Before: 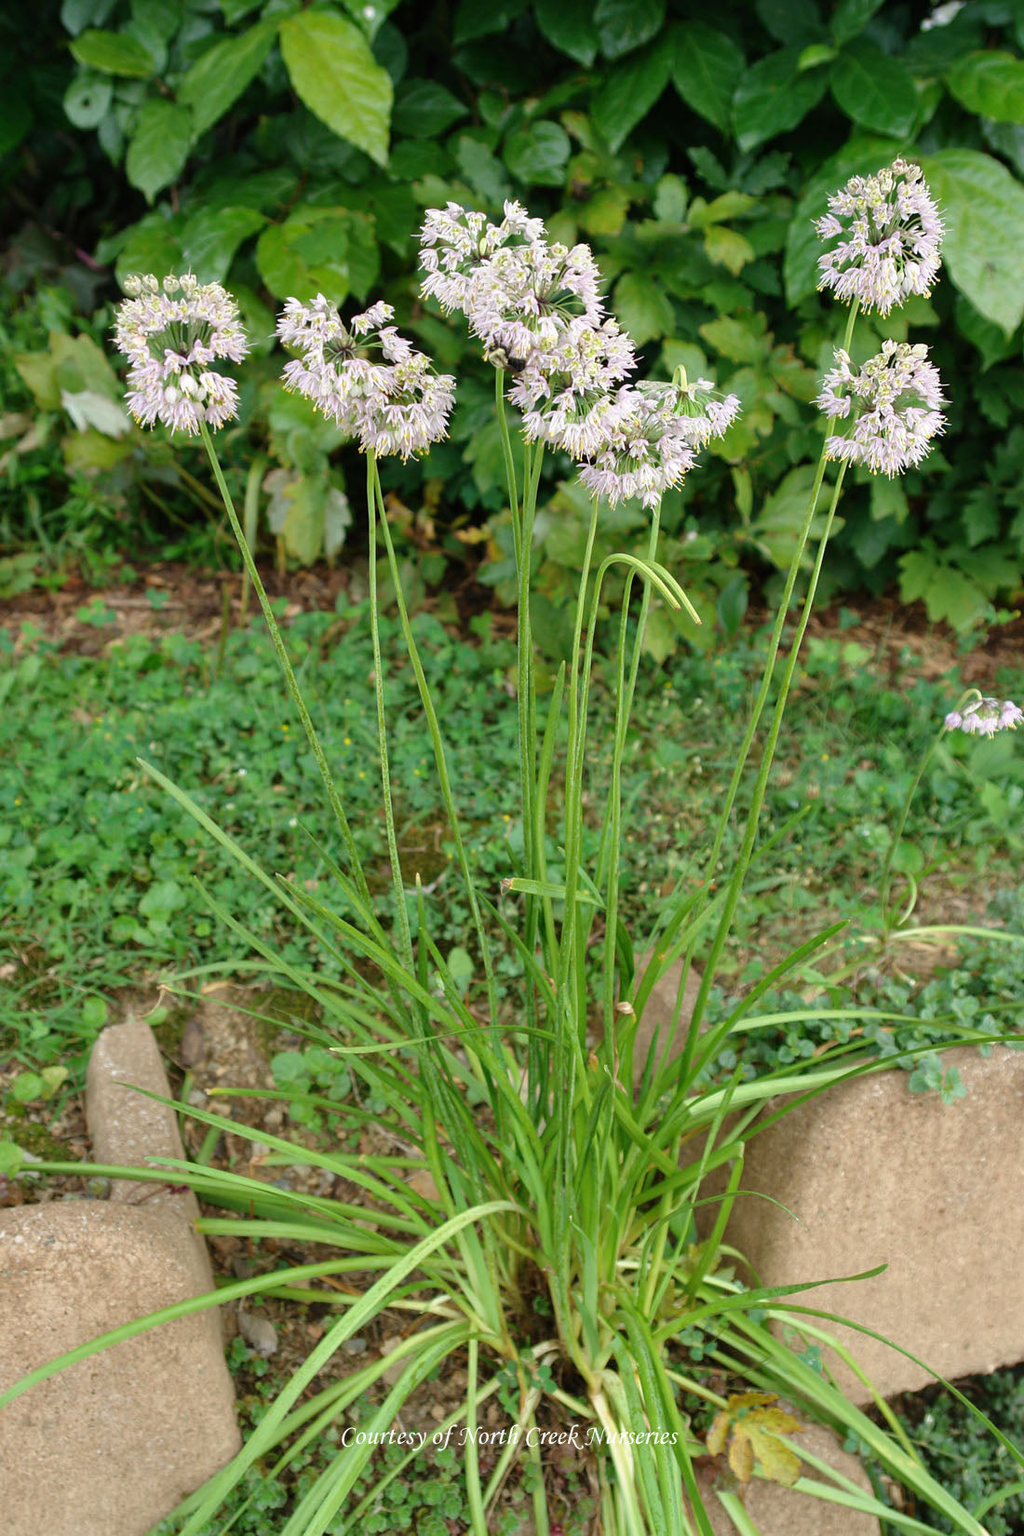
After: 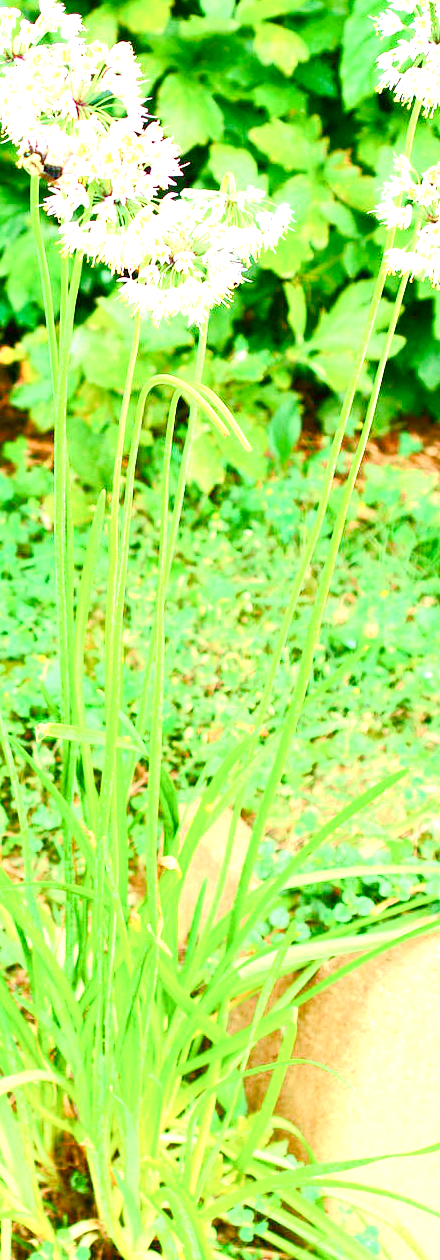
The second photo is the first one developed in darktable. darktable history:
crop: left 45.721%, top 13.393%, right 14.118%, bottom 10.01%
tone curve: curves: ch0 [(0, 0.013) (0.054, 0.018) (0.205, 0.191) (0.289, 0.292) (0.39, 0.424) (0.493, 0.551) (0.647, 0.752) (0.796, 0.887) (1, 0.998)]; ch1 [(0, 0) (0.371, 0.339) (0.477, 0.452) (0.494, 0.495) (0.501, 0.501) (0.51, 0.516) (0.54, 0.557) (0.572, 0.605) (0.66, 0.701) (0.783, 0.804) (1, 1)]; ch2 [(0, 0) (0.32, 0.281) (0.403, 0.399) (0.441, 0.428) (0.47, 0.469) (0.498, 0.496) (0.524, 0.543) (0.551, 0.579) (0.633, 0.665) (0.7, 0.711) (1, 1)], color space Lab, independent channels, preserve colors none
color balance rgb: perceptual saturation grading › global saturation 24.74%, perceptual saturation grading › highlights -51.22%, perceptual saturation grading › mid-tones 19.16%, perceptual saturation grading › shadows 60.98%, global vibrance 50%
exposure: black level correction 0, exposure 1.975 EV, compensate exposure bias true, compensate highlight preservation false
